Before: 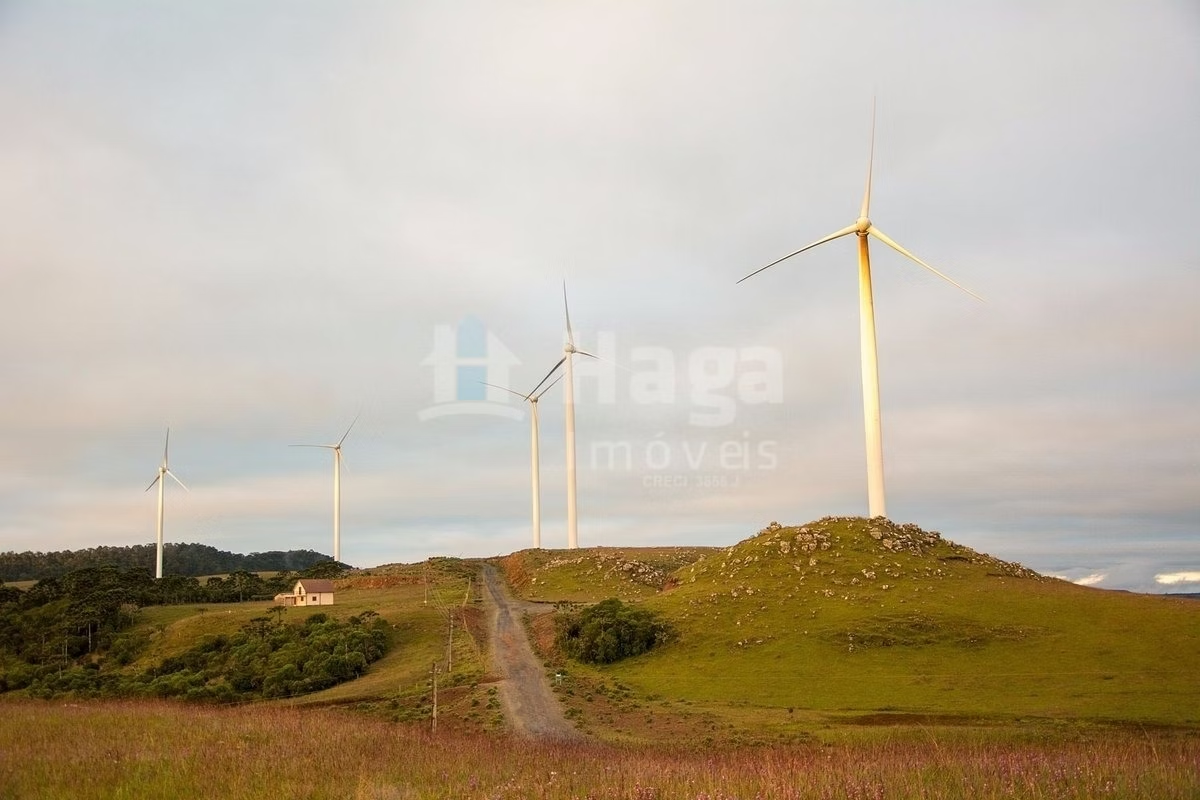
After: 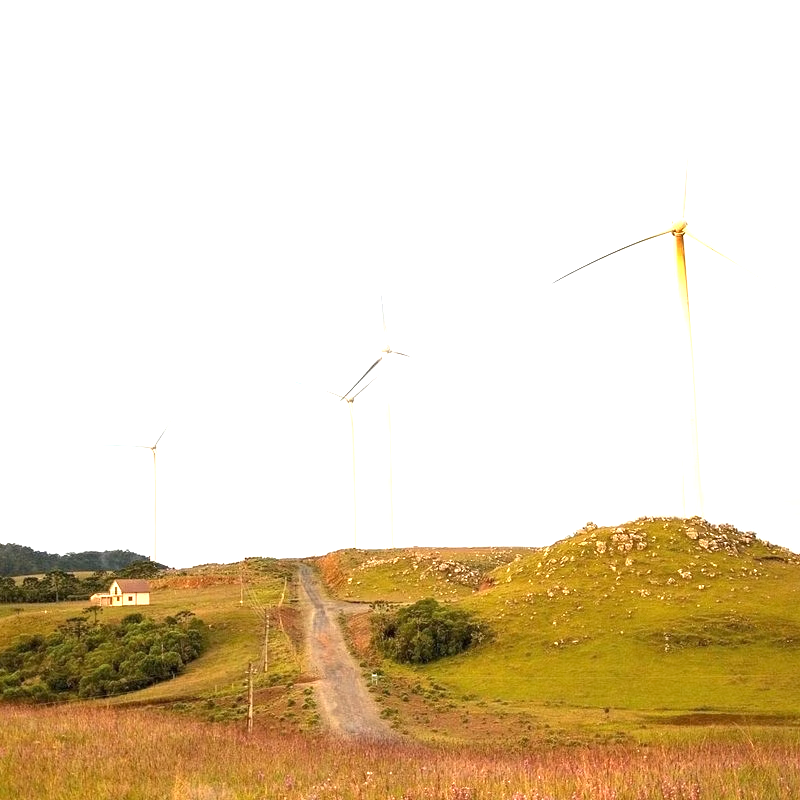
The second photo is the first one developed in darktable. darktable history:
crop: left 15.414%, right 17.852%
exposure: exposure 1.204 EV, compensate highlight preservation false
